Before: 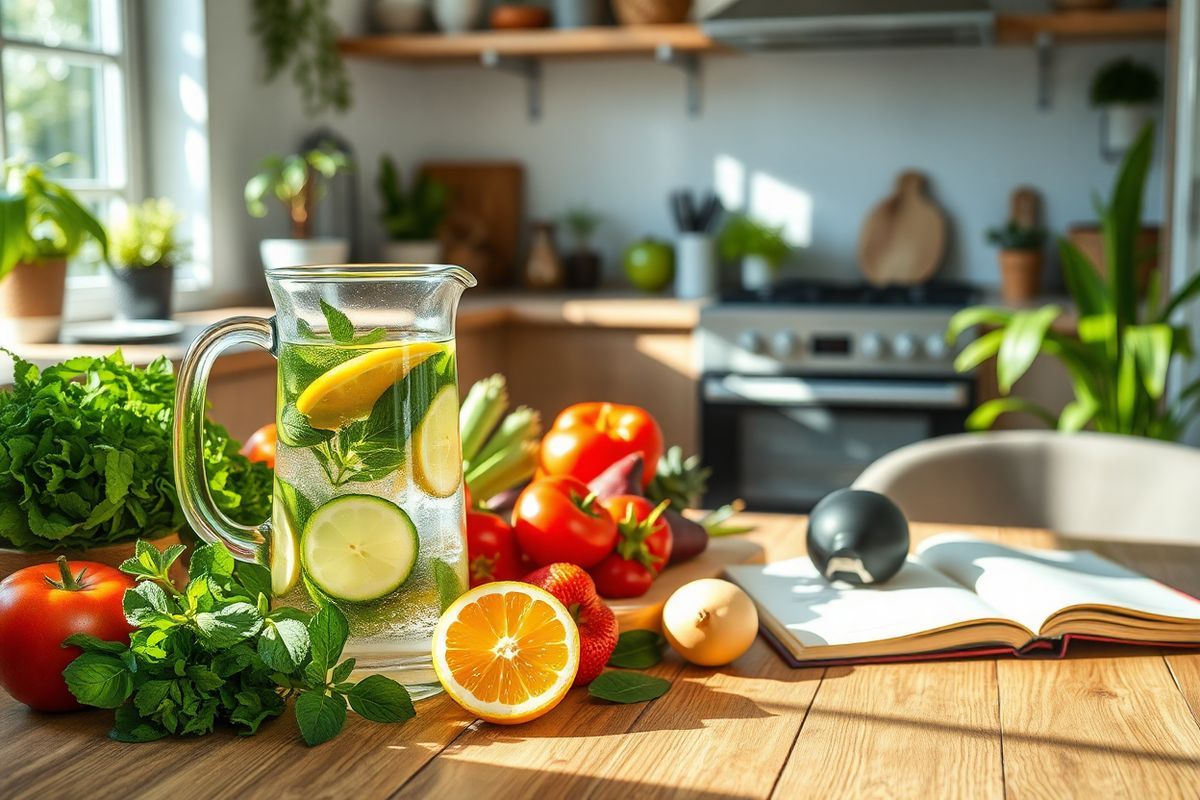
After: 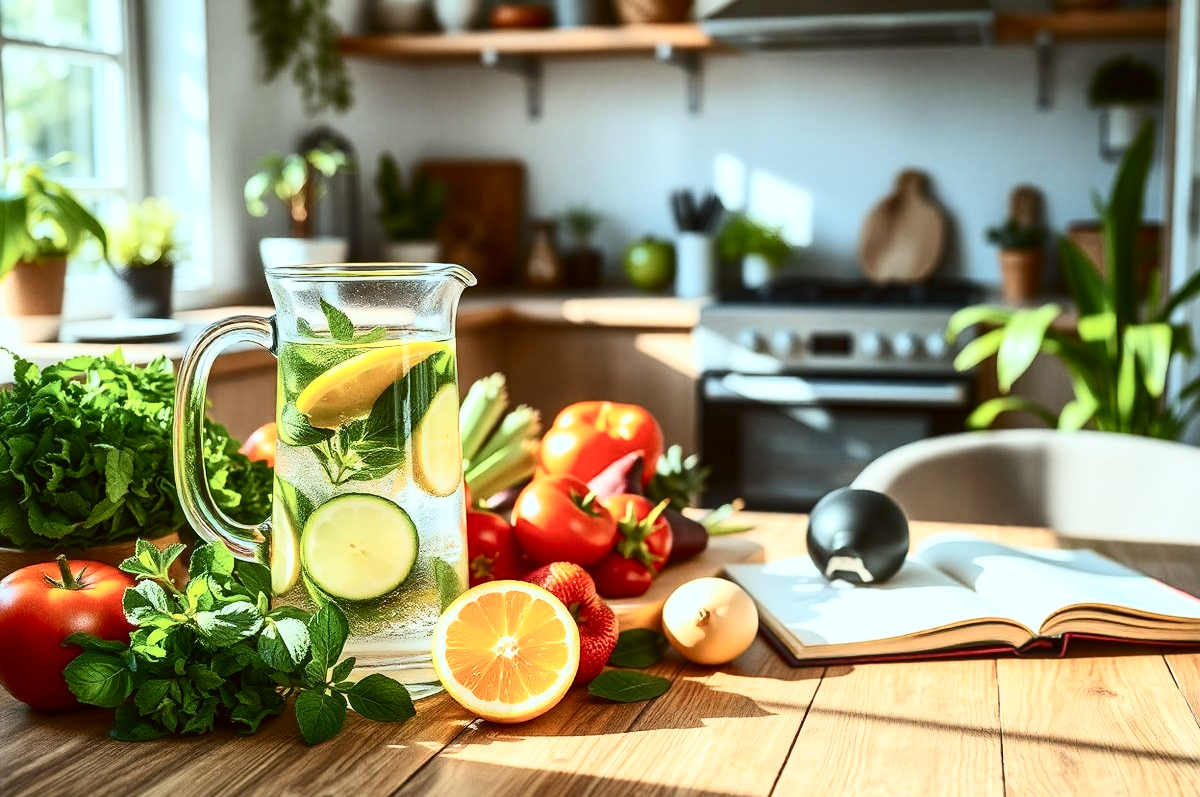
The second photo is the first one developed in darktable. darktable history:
color correction: highlights a* -3.3, highlights b* -7.01, shadows a* 3.04, shadows b* 5.09
contrast brightness saturation: contrast 0.381, brightness 0.111
crop: top 0.132%, bottom 0.163%
